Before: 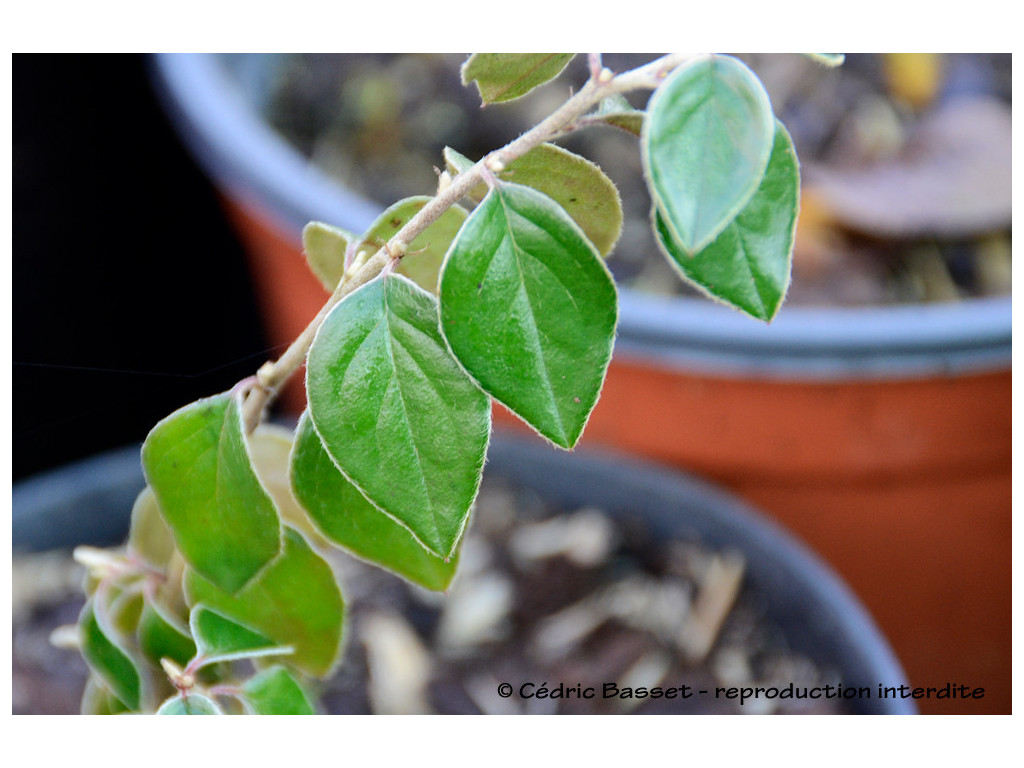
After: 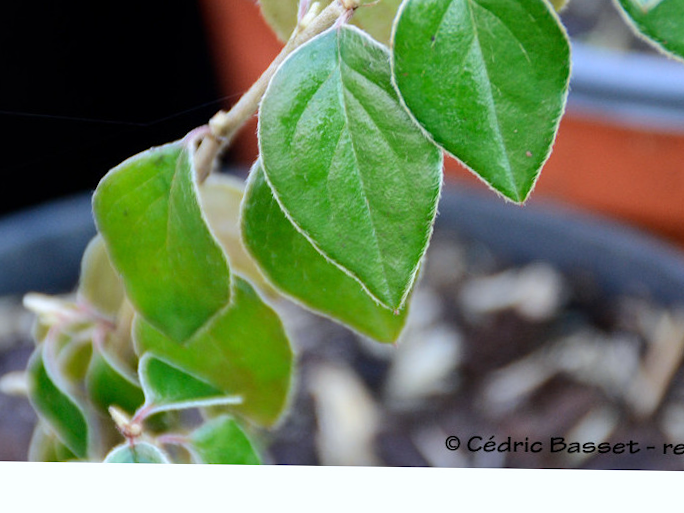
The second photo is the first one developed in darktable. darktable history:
crop and rotate: angle -0.82°, left 3.85%, top 31.828%, right 27.992%
white balance: red 0.976, blue 1.04
